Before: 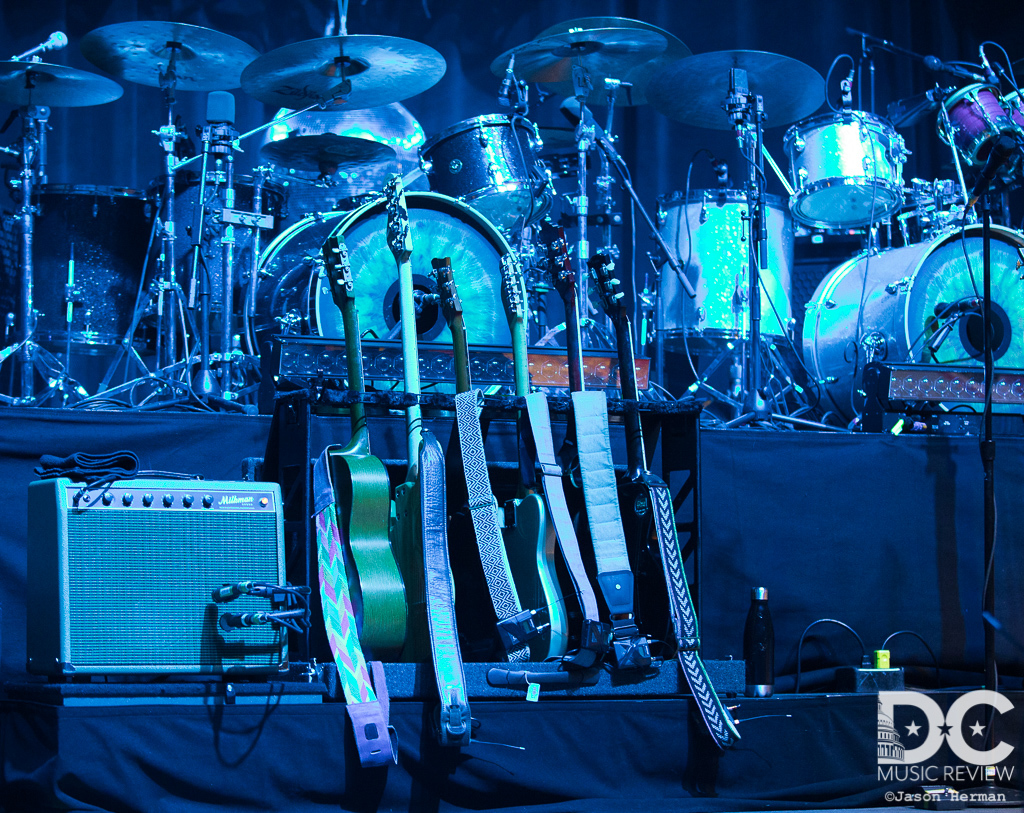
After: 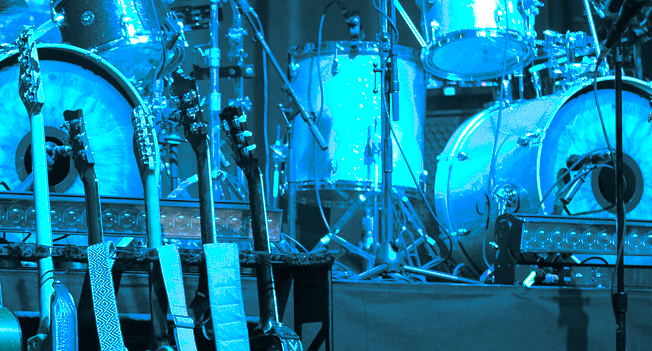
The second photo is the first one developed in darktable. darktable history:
crop: left 36.005%, top 18.293%, right 0.31%, bottom 38.444%
white balance: red 0.948, green 1.02, blue 1.176
color balance rgb: shadows lift › chroma 11.71%, shadows lift › hue 133.46°, power › chroma 2.15%, power › hue 166.83°, highlights gain › chroma 4%, highlights gain › hue 200.2°, perceptual saturation grading › global saturation 18.05%
split-toning: shadows › hue 212.4°, balance -70
